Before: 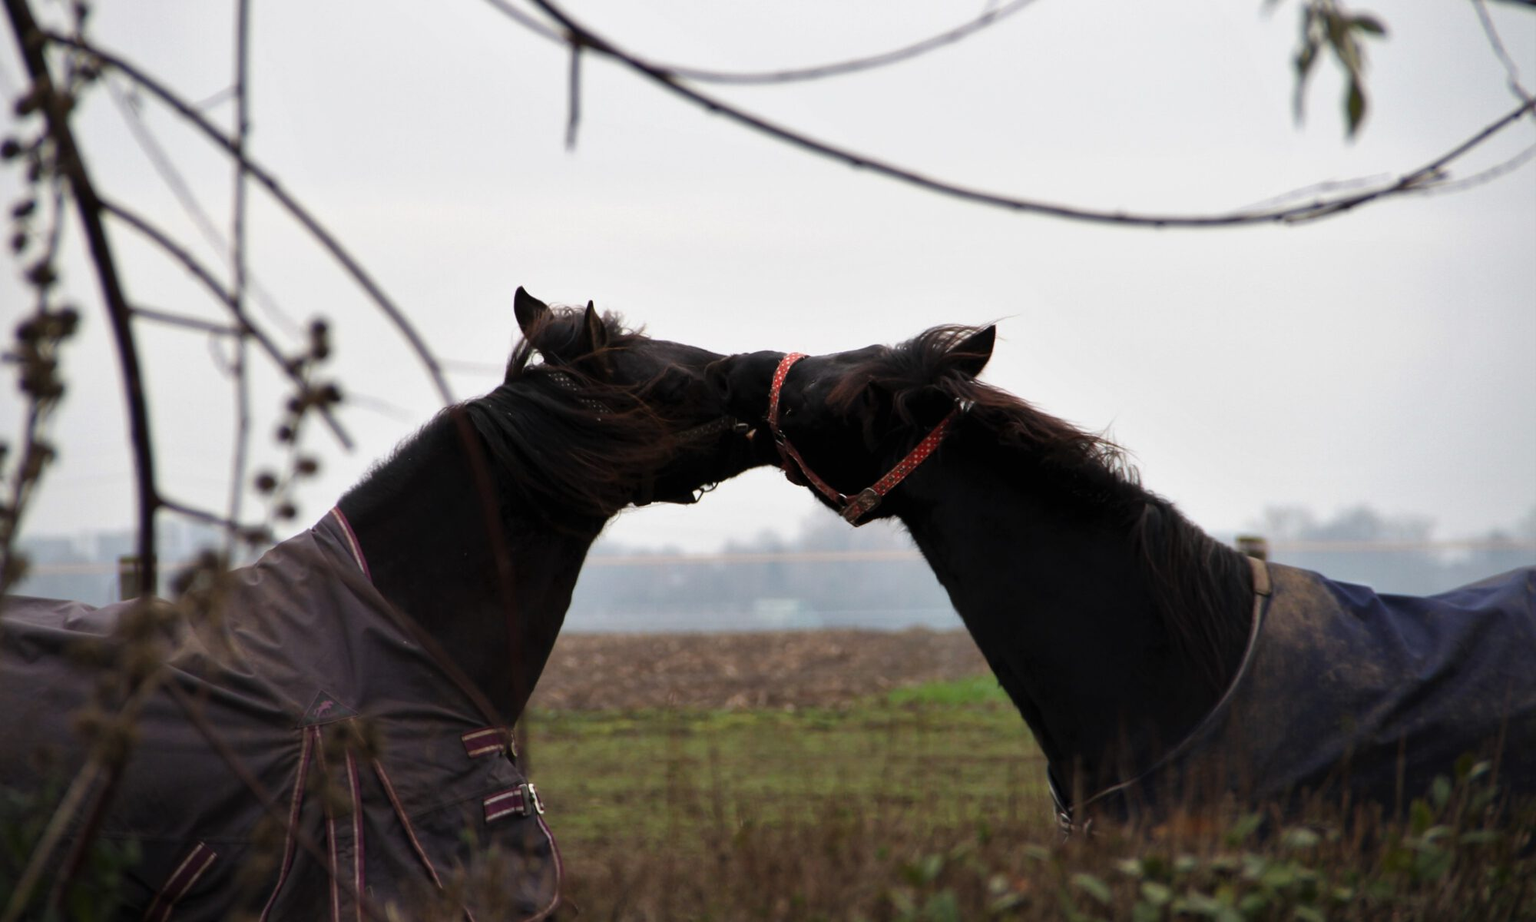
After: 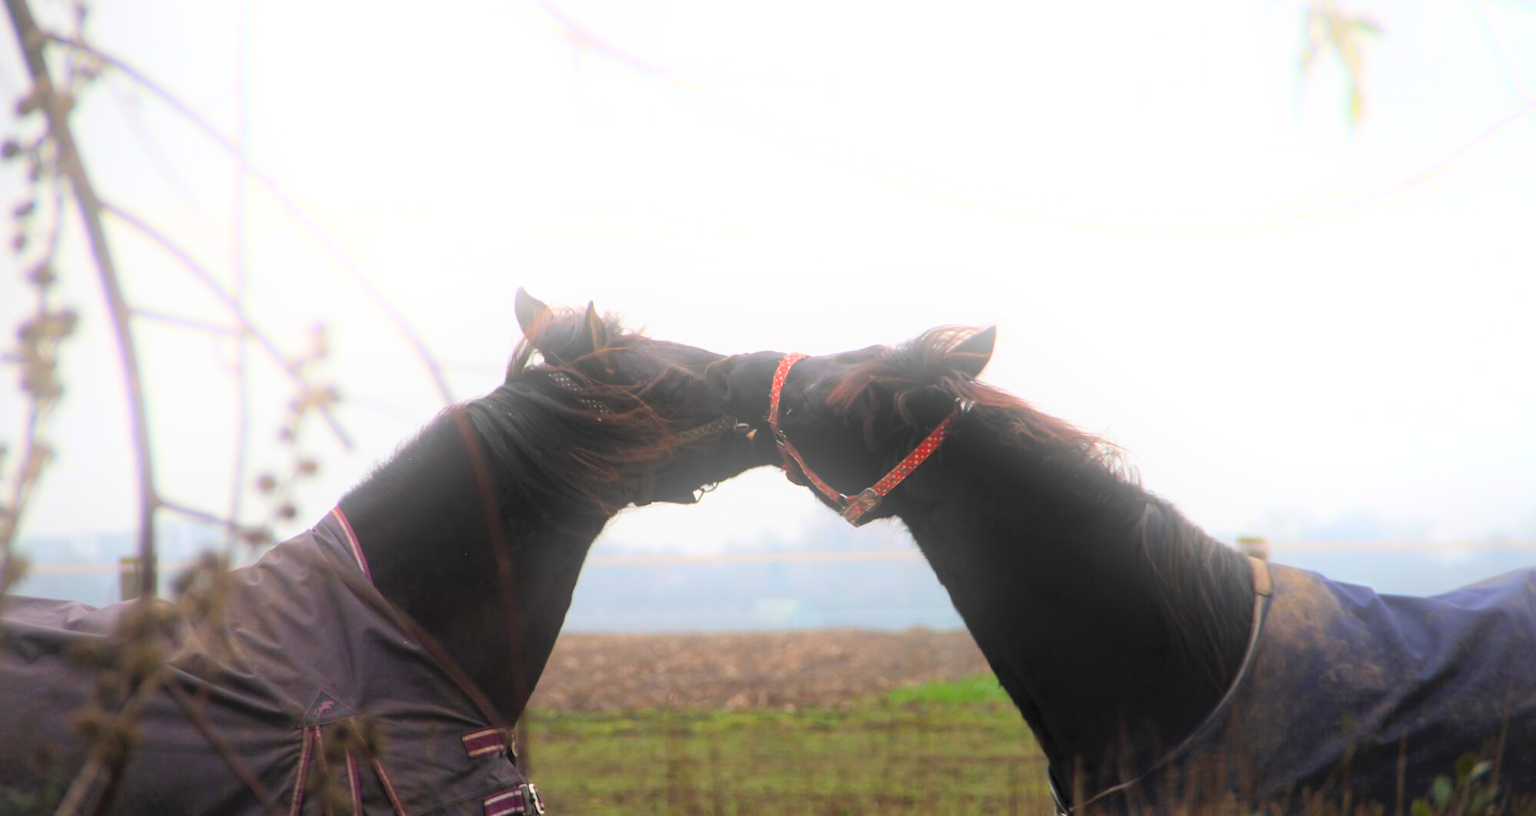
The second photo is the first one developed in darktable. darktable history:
bloom: on, module defaults
crop and rotate: top 0%, bottom 11.49%
contrast brightness saturation: contrast 0.07, brightness 0.18, saturation 0.4
